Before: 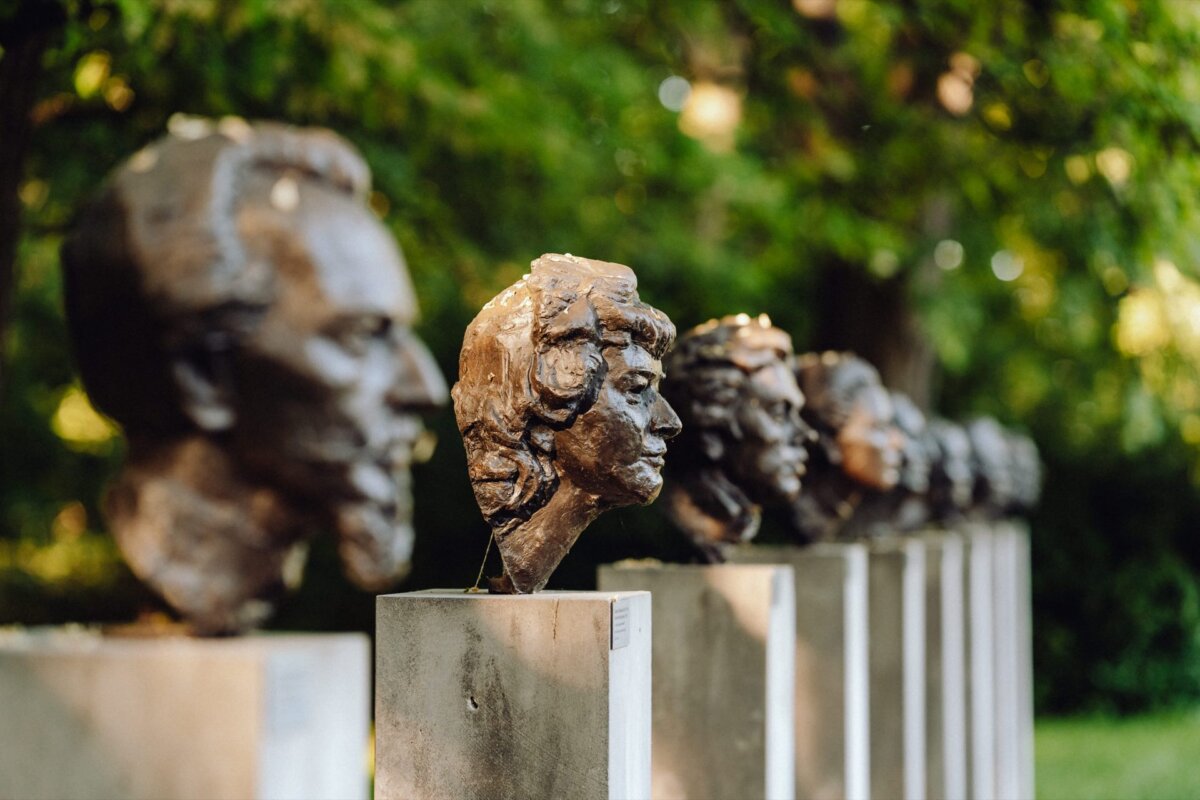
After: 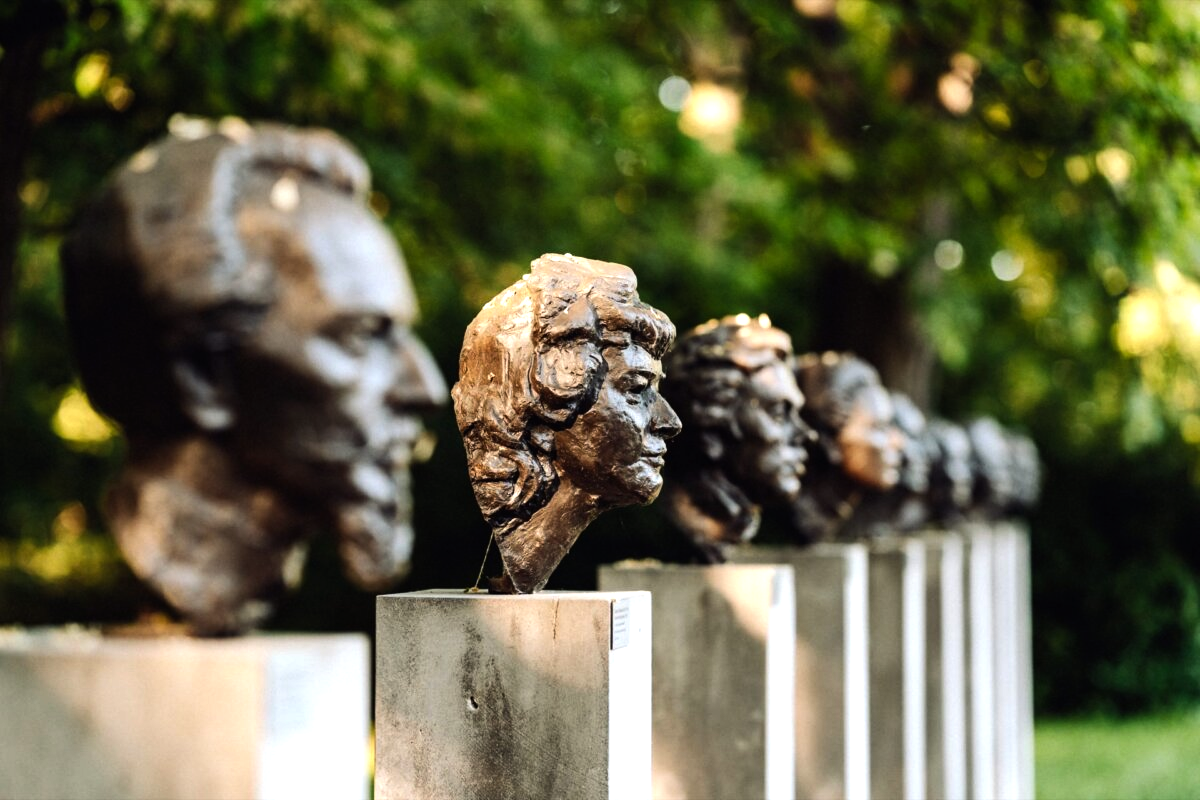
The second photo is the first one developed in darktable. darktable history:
tone equalizer: -8 EV -0.785 EV, -7 EV -0.679 EV, -6 EV -0.624 EV, -5 EV -0.394 EV, -3 EV 0.398 EV, -2 EV 0.6 EV, -1 EV 0.699 EV, +0 EV 0.772 EV, edges refinement/feathering 500, mask exposure compensation -1.57 EV, preserve details no
